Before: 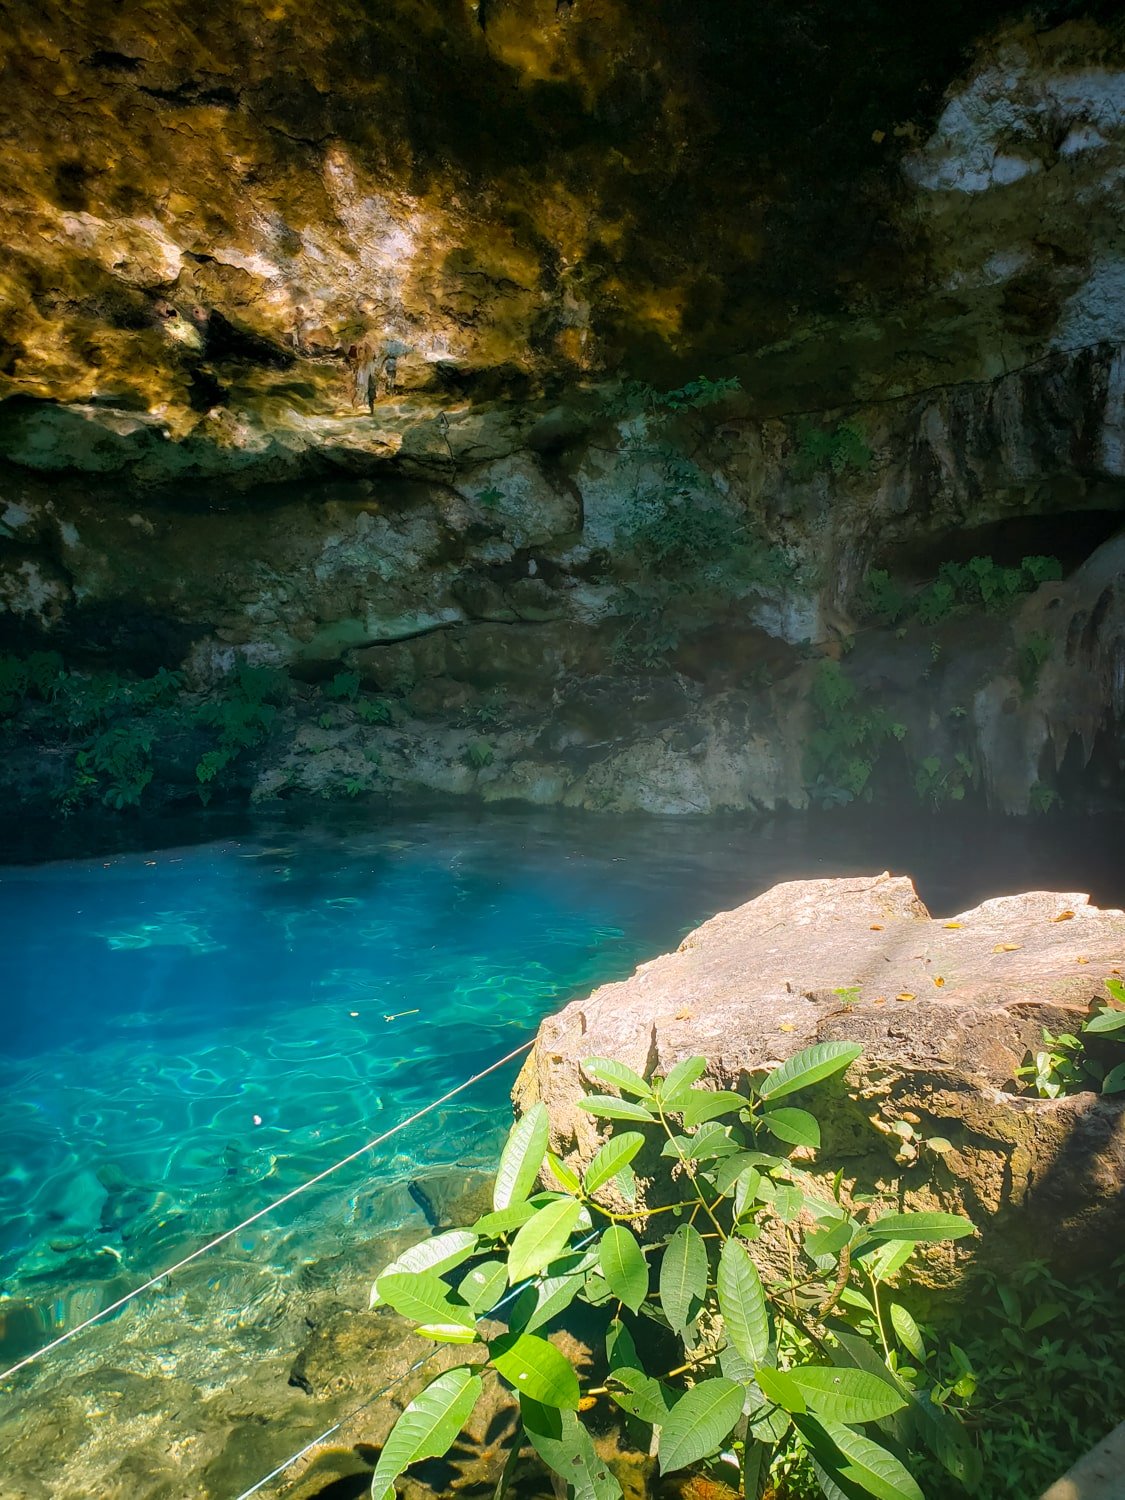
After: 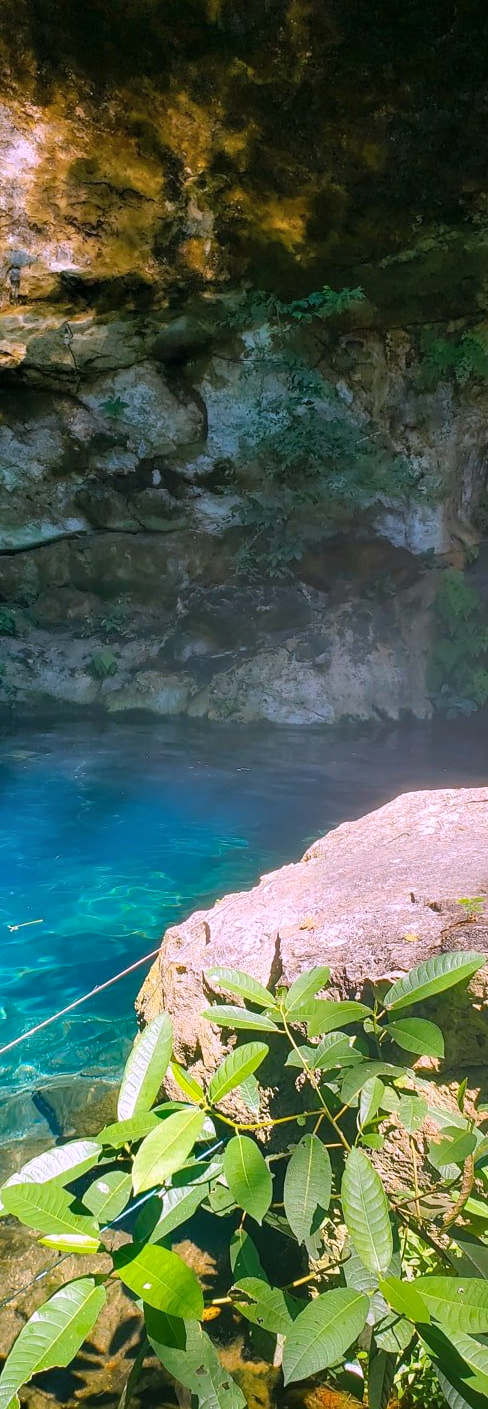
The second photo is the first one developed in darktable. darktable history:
white balance: red 1.042, blue 1.17
crop: left 33.452%, top 6.025%, right 23.155%
shadows and highlights: radius 108.52, shadows 40.68, highlights -72.88, low approximation 0.01, soften with gaussian
